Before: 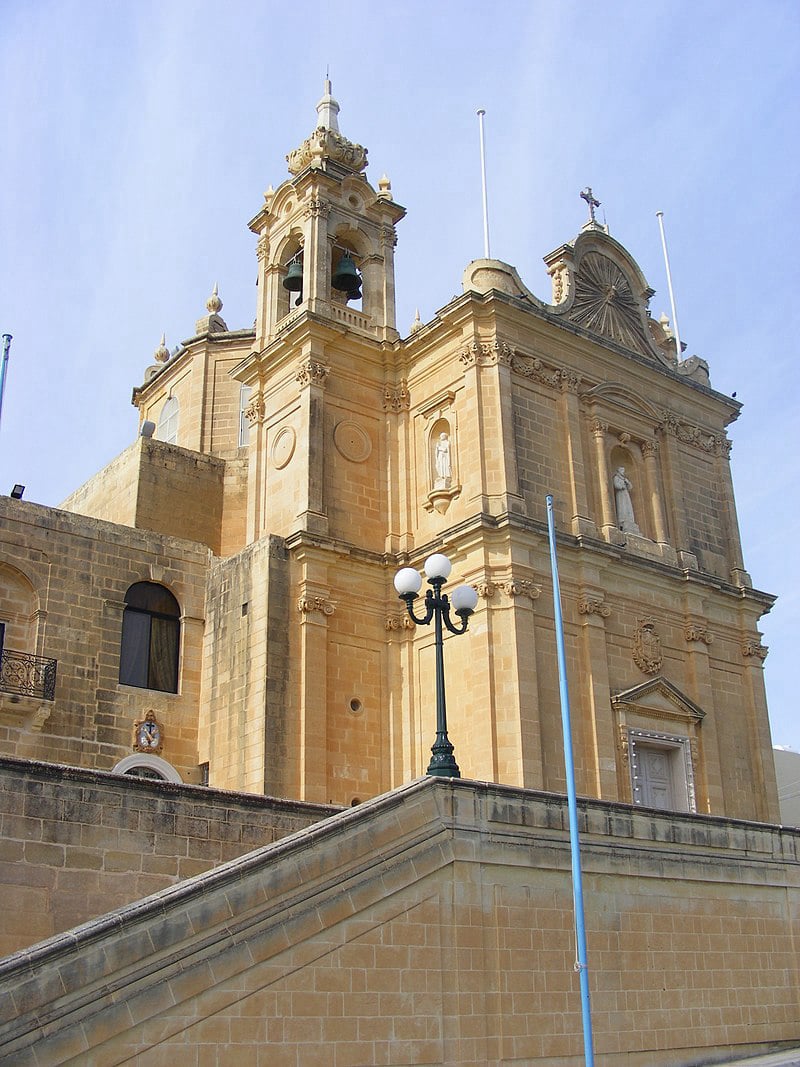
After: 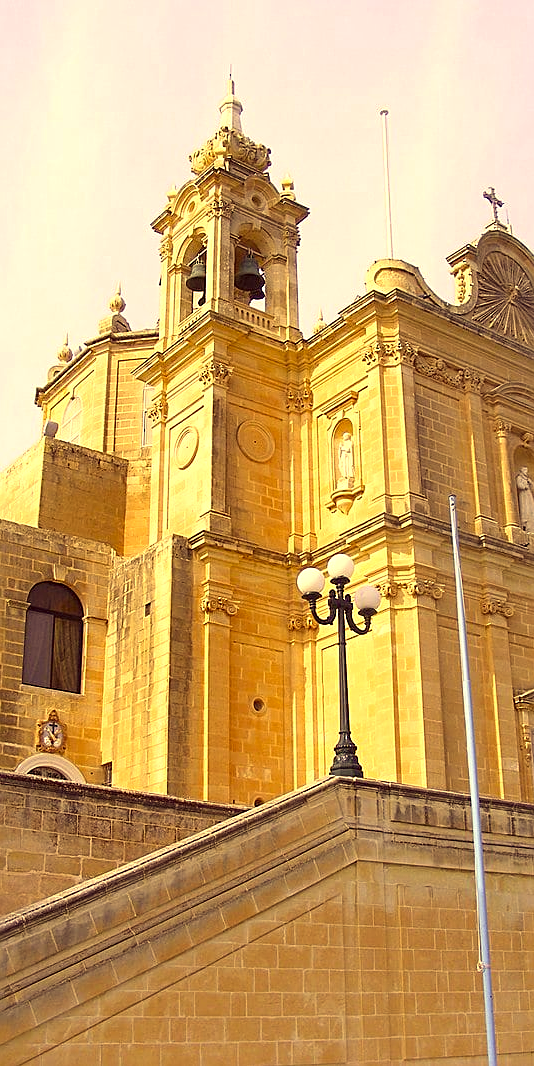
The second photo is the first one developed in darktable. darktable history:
crop and rotate: left 12.346%, right 20.819%
color correction: highlights a* 10.02, highlights b* 38.6, shadows a* 15.05, shadows b* 3.4
exposure: black level correction 0.001, exposure 0.5 EV, compensate exposure bias true, compensate highlight preservation false
sharpen: on, module defaults
